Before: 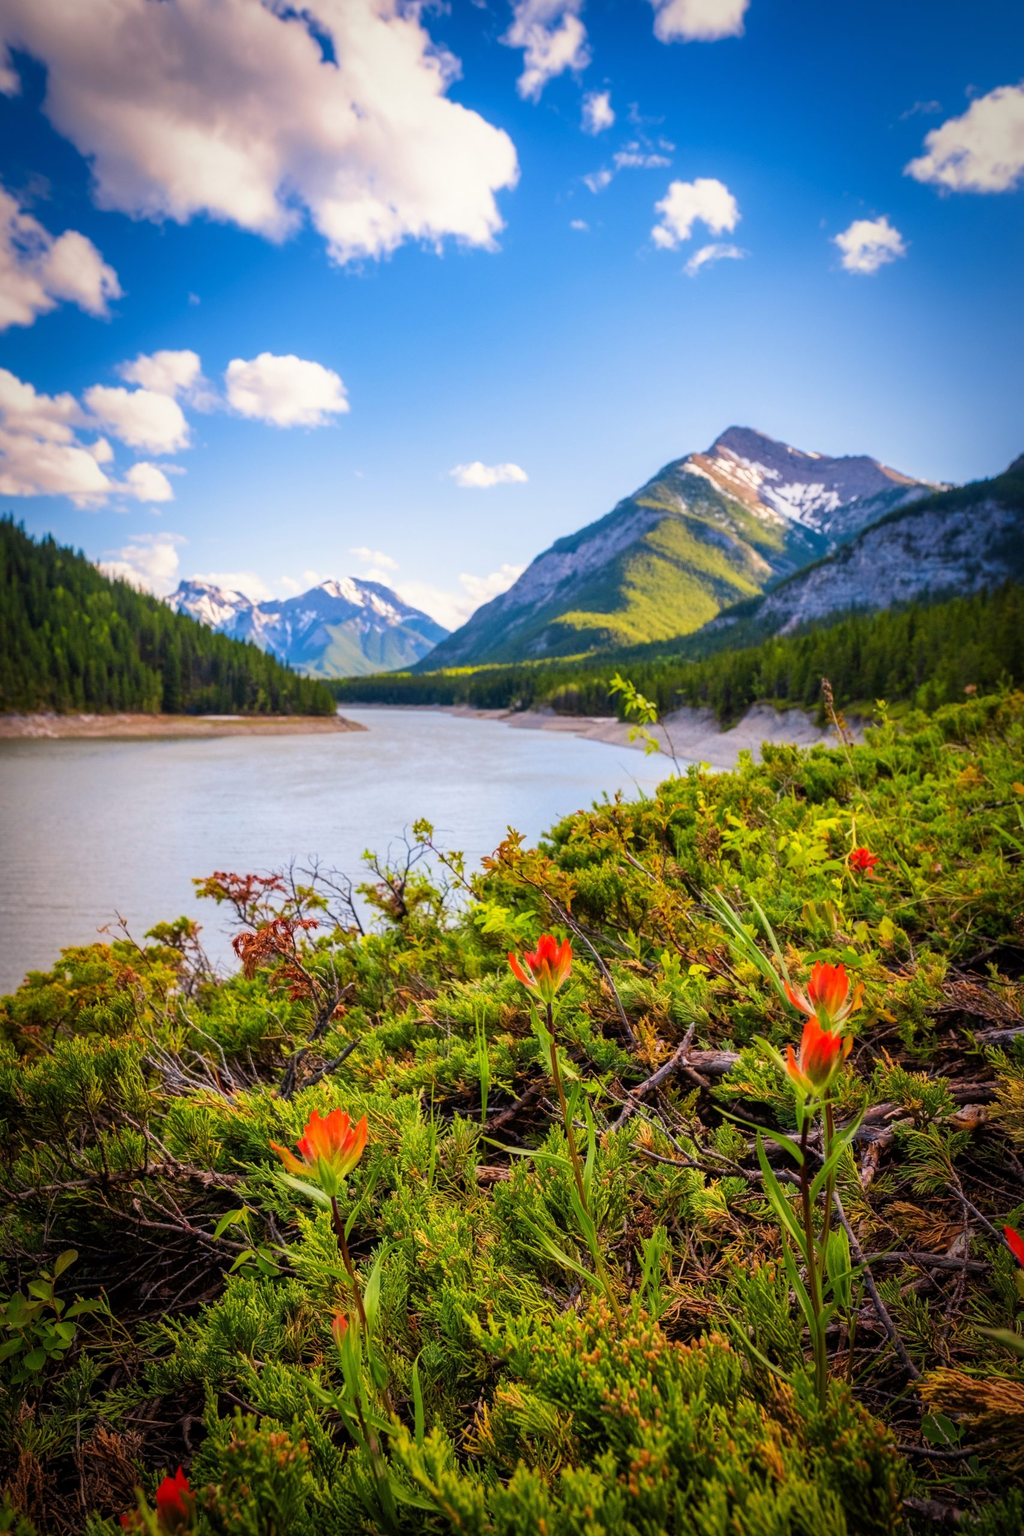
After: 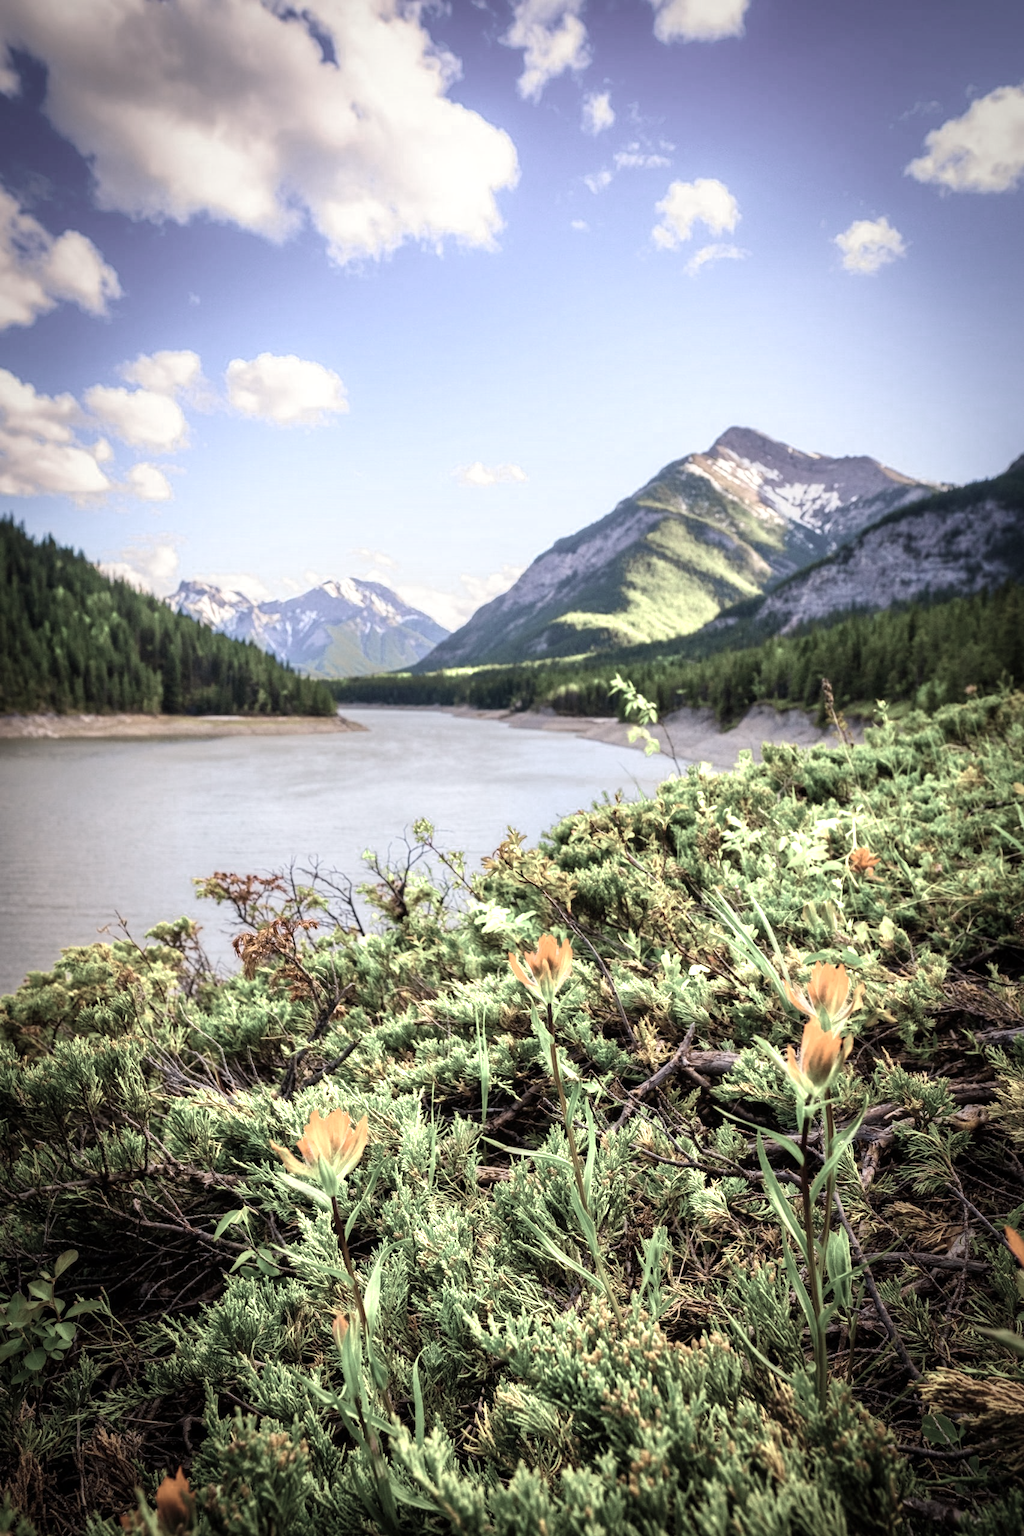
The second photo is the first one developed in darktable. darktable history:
color zones: curves: ch0 [(0.25, 0.667) (0.758, 0.368)]; ch1 [(0.215, 0.245) (0.761, 0.373)]; ch2 [(0.247, 0.554) (0.761, 0.436)]
